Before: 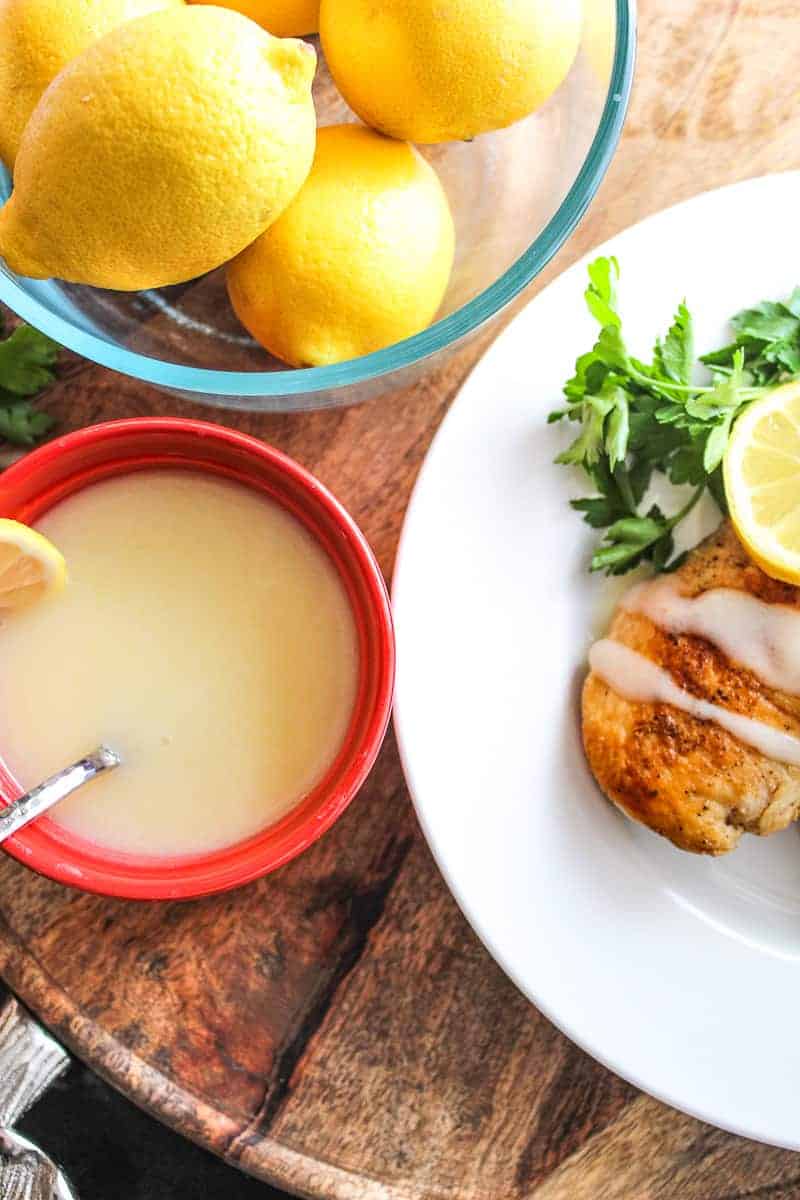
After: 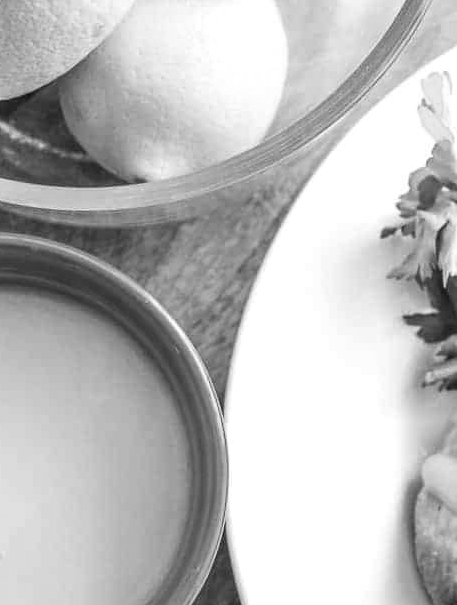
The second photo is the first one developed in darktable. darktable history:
color balance rgb: perceptual saturation grading › global saturation 10%, global vibrance 10%
color correction: highlights a* 5.62, highlights b* 33.57, shadows a* -25.86, shadows b* 4.02
exposure: black level correction -0.001, exposure 0.08 EV, compensate highlight preservation false
crop: left 20.932%, top 15.471%, right 21.848%, bottom 34.081%
monochrome: a 32, b 64, size 2.3
